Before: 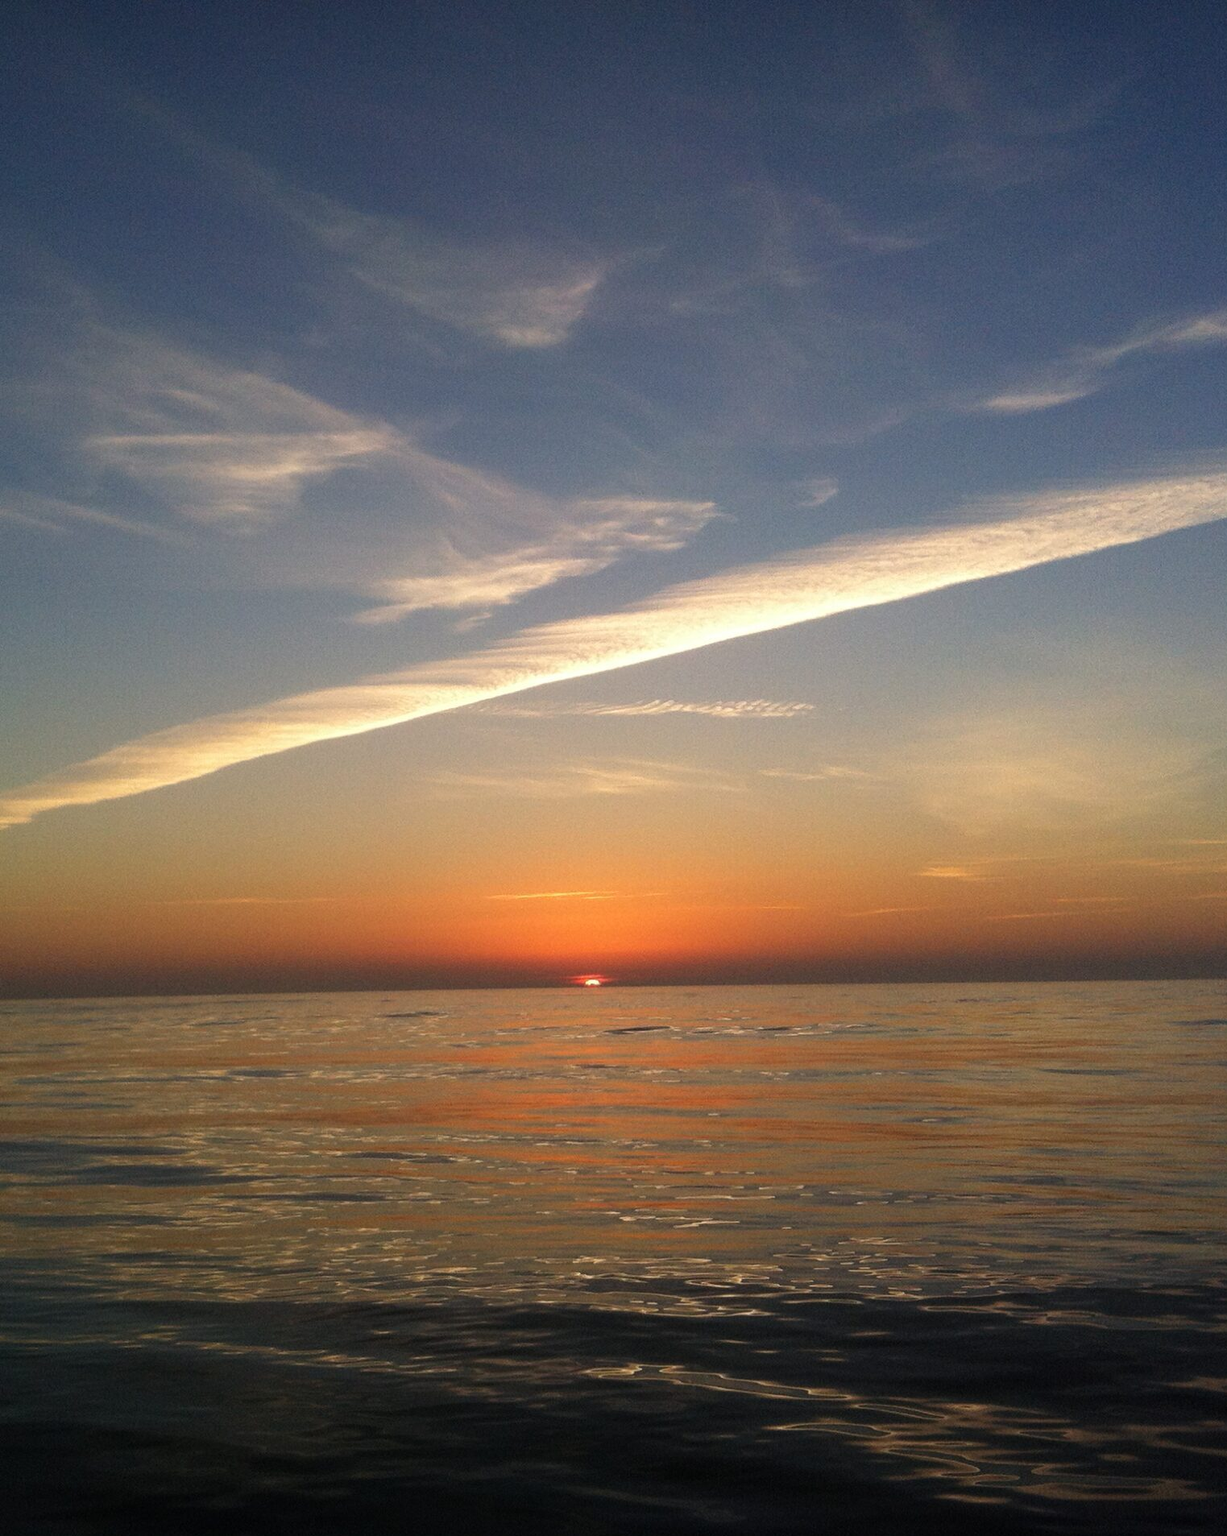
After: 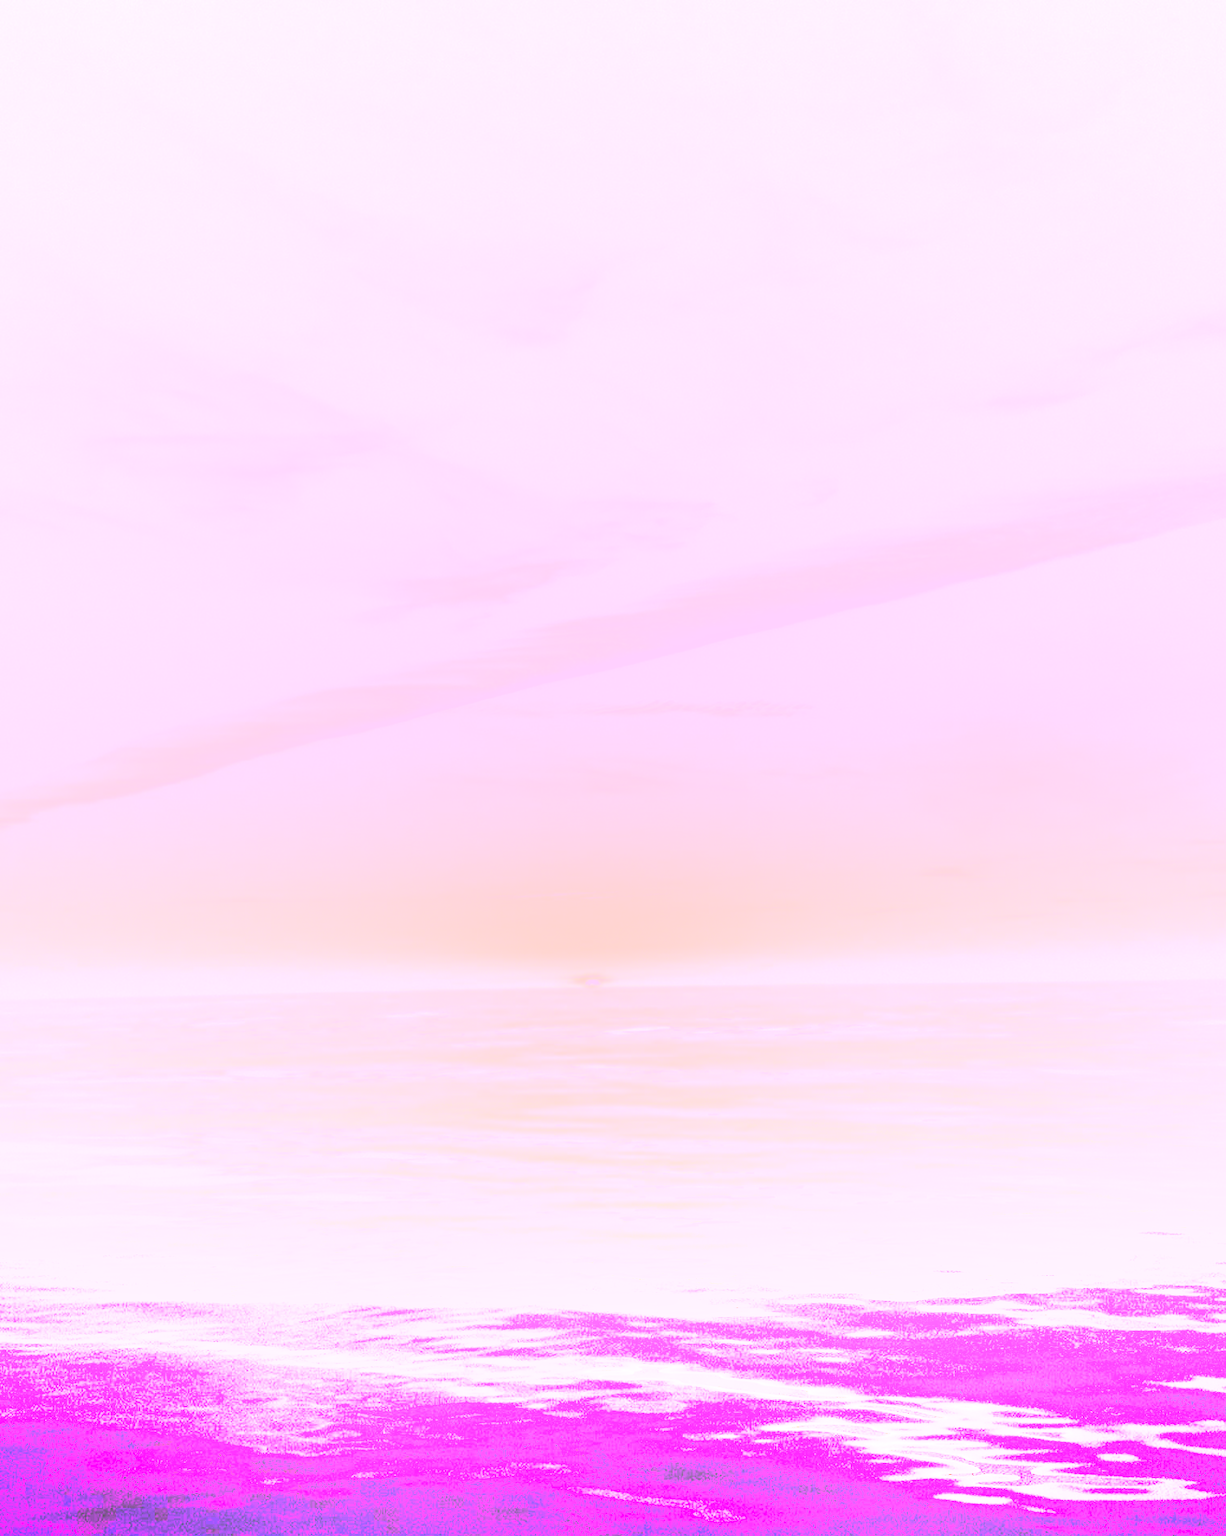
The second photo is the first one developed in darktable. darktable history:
exposure: black level correction 0, exposure 0.5 EV, compensate exposure bias true, compensate highlight preservation false
white balance: red 8, blue 8
tone equalizer: on, module defaults
color balance rgb: linear chroma grading › shadows 32%, linear chroma grading › global chroma -2%, linear chroma grading › mid-tones 4%, perceptual saturation grading › global saturation -2%, perceptual saturation grading › highlights -8%, perceptual saturation grading › mid-tones 8%, perceptual saturation grading › shadows 4%, perceptual brilliance grading › highlights 8%, perceptual brilliance grading › mid-tones 4%, perceptual brilliance grading › shadows 2%, global vibrance 16%, saturation formula JzAzBz (2021)
bloom: size 40%
base curve: curves: ch0 [(0, 0) (0.036, 0.037) (0.121, 0.228) (0.46, 0.76) (0.859, 0.983) (1, 1)], preserve colors none
